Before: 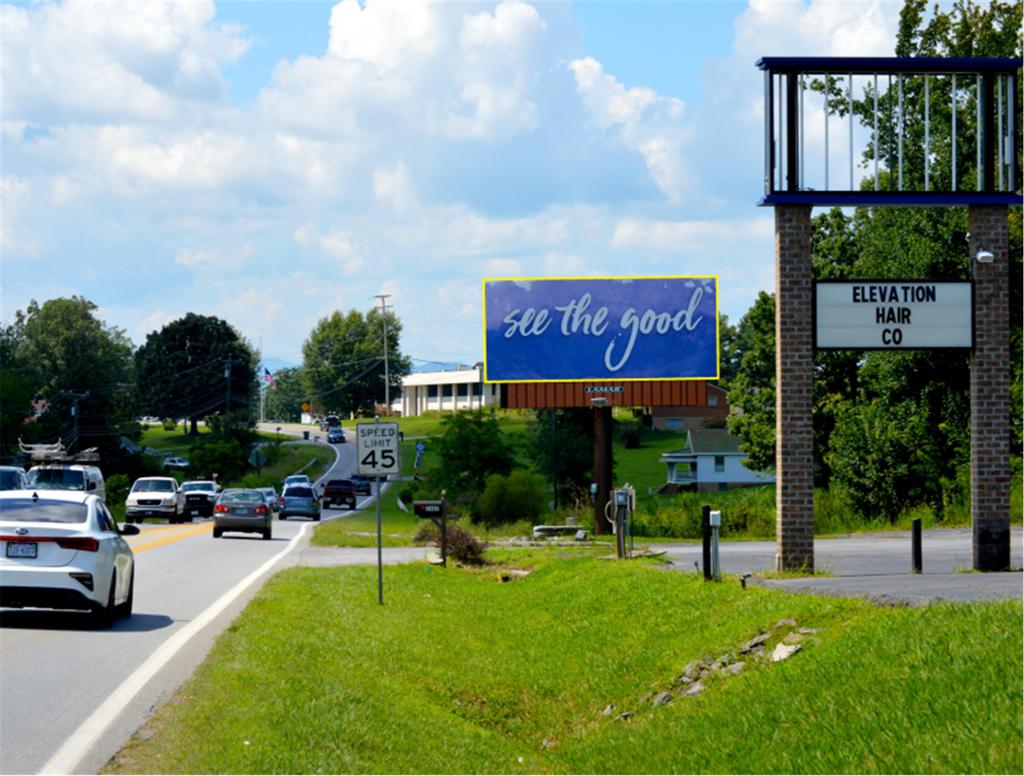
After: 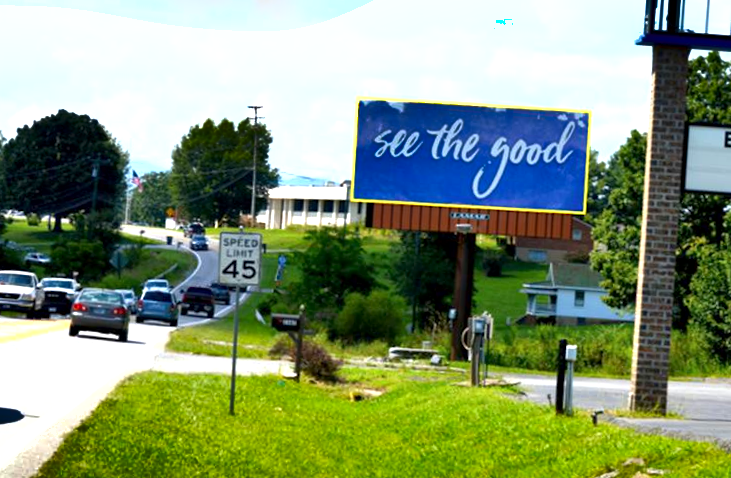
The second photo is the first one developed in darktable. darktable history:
exposure: black level correction 0.001, exposure 0.965 EV, compensate highlight preservation false
crop and rotate: angle -4.14°, left 9.76%, top 20.746%, right 12.132%, bottom 11.881%
contrast brightness saturation: saturation -0.043
shadows and highlights: shadows 17.49, highlights -85.25, soften with gaussian
